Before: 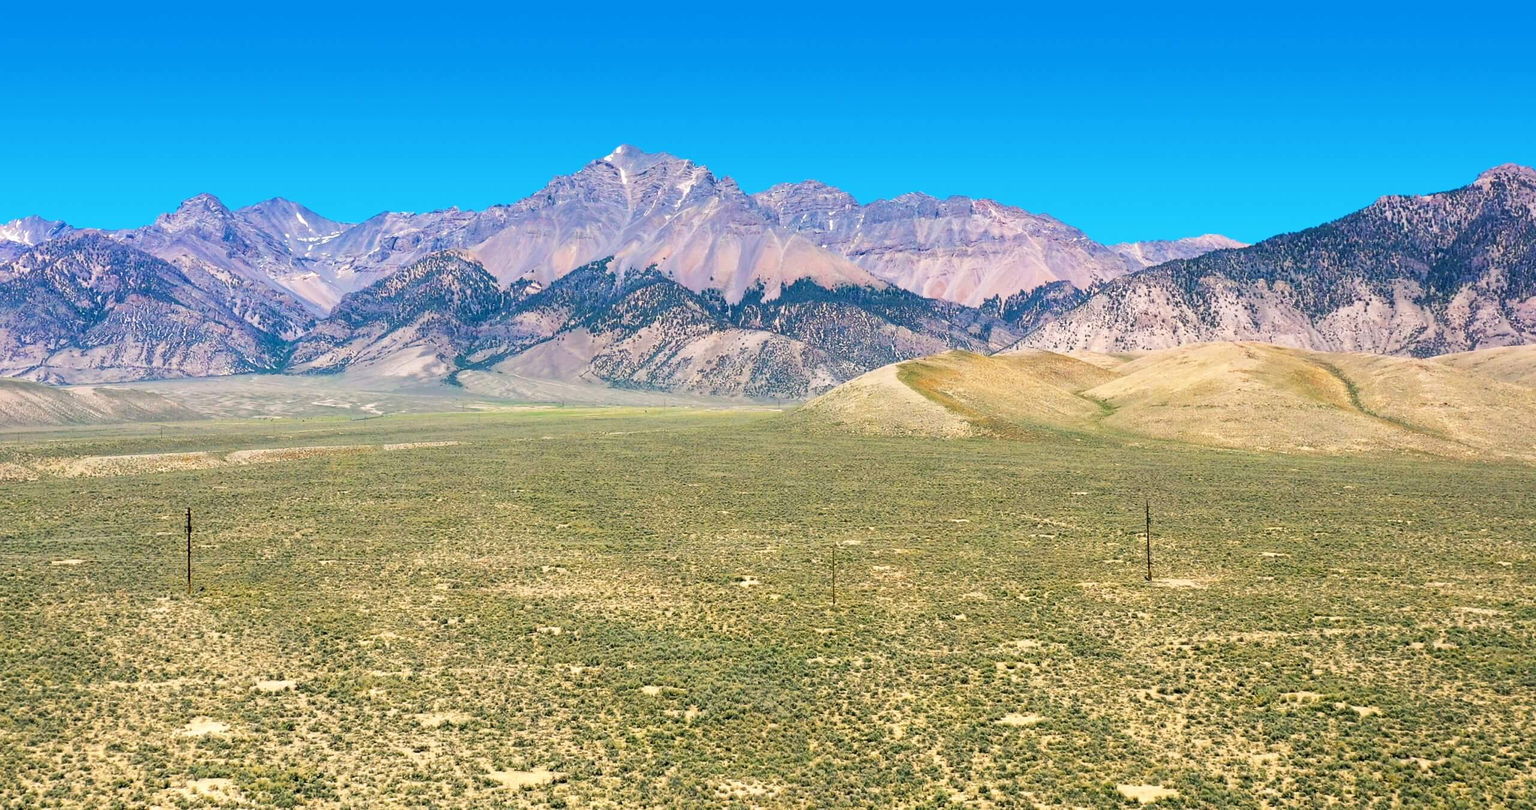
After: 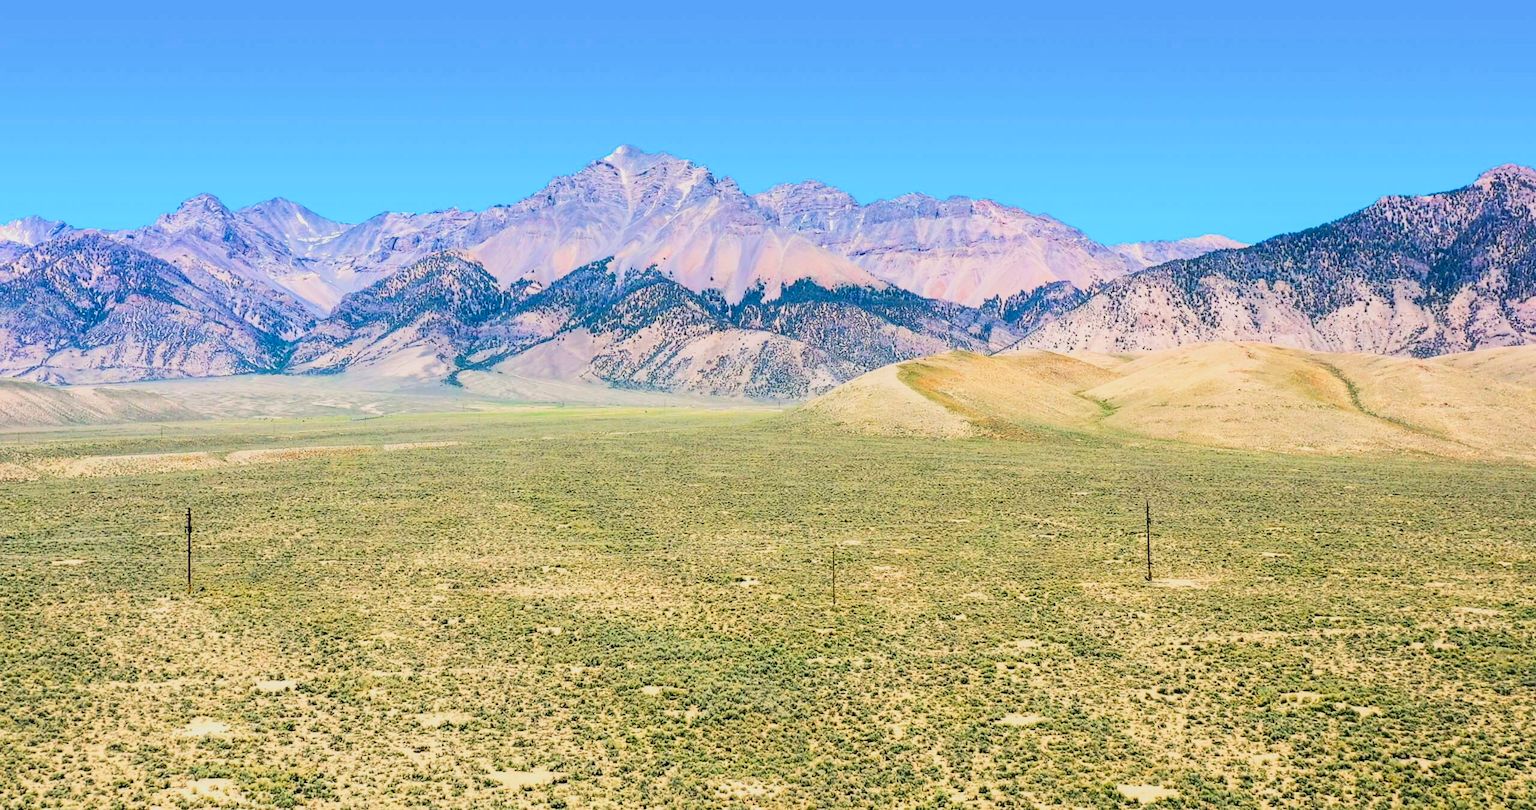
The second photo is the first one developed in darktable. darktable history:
contrast brightness saturation: contrast 0.233, brightness 0.113, saturation 0.29
local contrast: detail 109%
tone equalizer: smoothing diameter 24.87%, edges refinement/feathering 9.26, preserve details guided filter
exposure: black level correction 0.002, compensate exposure bias true, compensate highlight preservation false
filmic rgb: black relative exposure -7.26 EV, white relative exposure 5.05 EV, threshold 5.99 EV, hardness 3.21, color science v4 (2020), enable highlight reconstruction true
